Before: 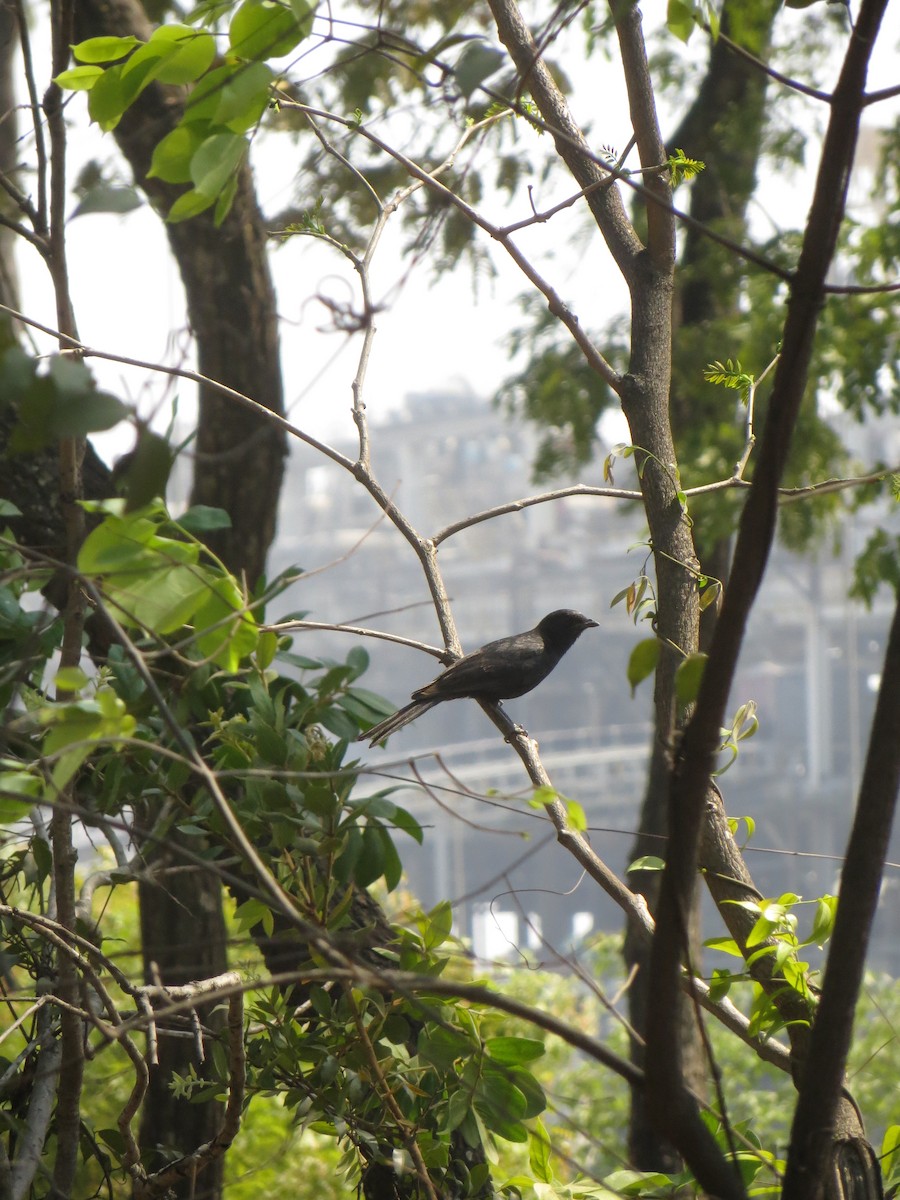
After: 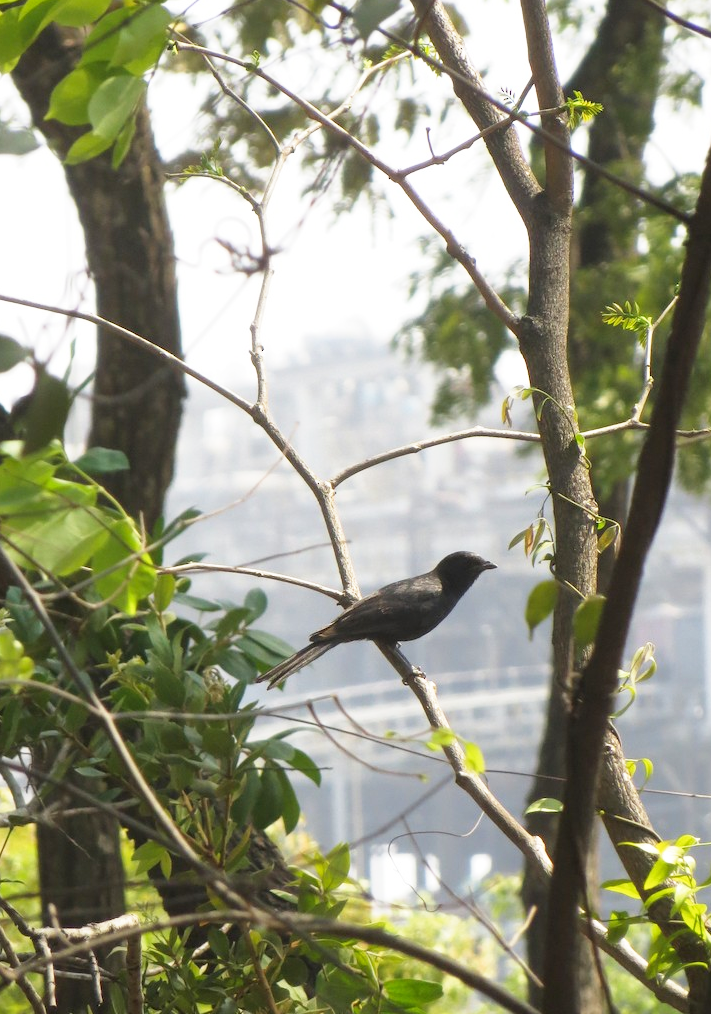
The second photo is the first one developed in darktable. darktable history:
base curve: curves: ch0 [(0, 0) (0.579, 0.807) (1, 1)], preserve colors none
crop: left 11.382%, top 4.885%, right 9.597%, bottom 10.552%
tone equalizer: on, module defaults
